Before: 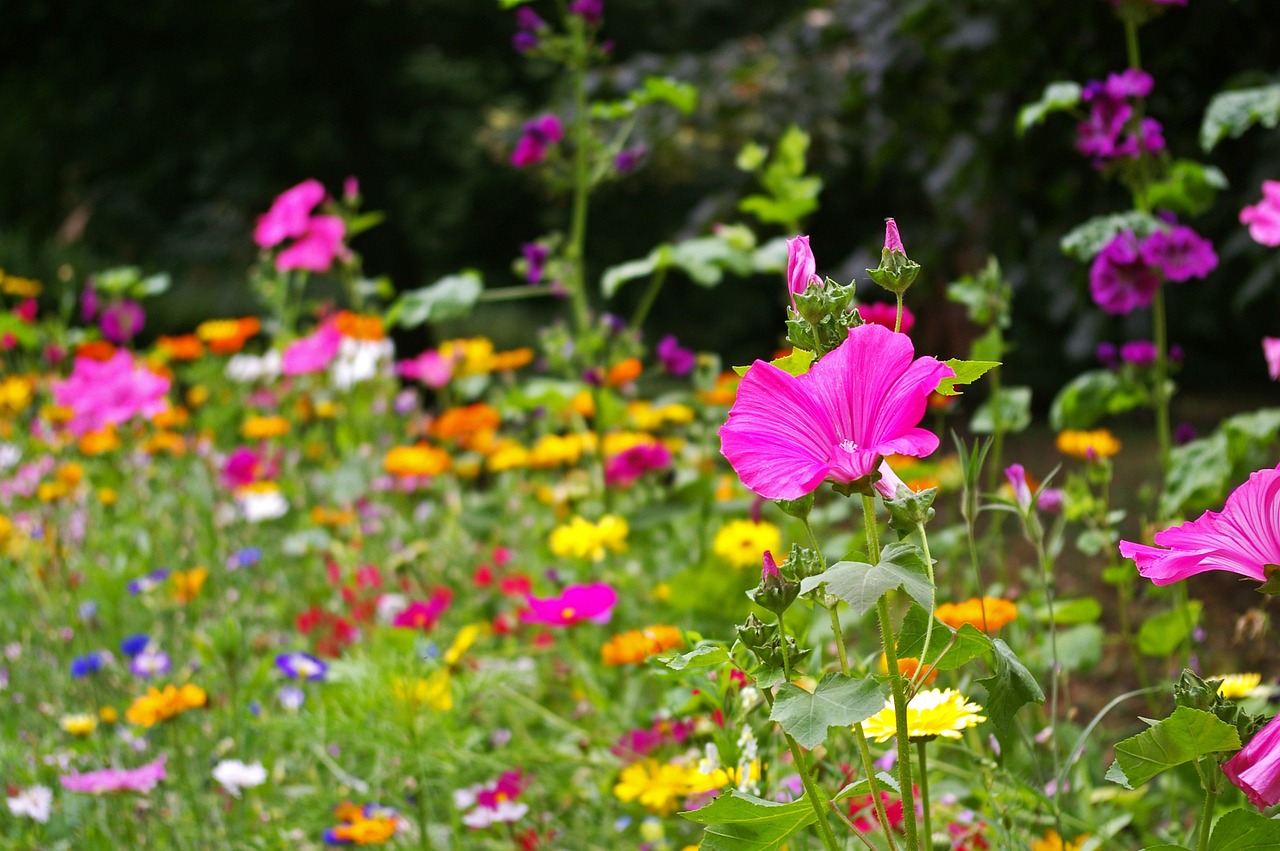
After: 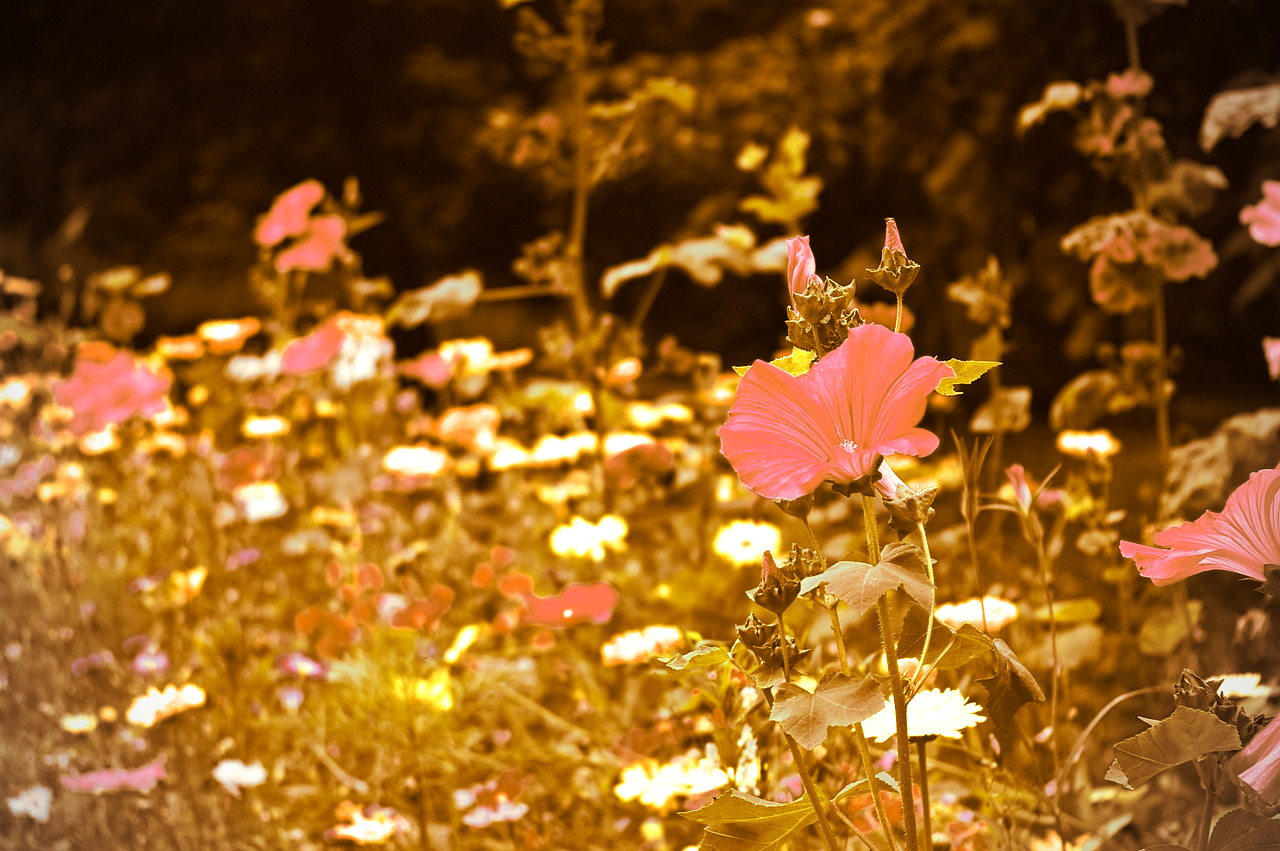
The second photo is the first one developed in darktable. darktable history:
color zones: curves: ch0 [(0.018, 0.548) (0.197, 0.654) (0.425, 0.447) (0.605, 0.658) (0.732, 0.579)]; ch1 [(0.105, 0.531) (0.224, 0.531) (0.386, 0.39) (0.618, 0.456) (0.732, 0.456) (0.956, 0.421)]; ch2 [(0.039, 0.583) (0.215, 0.465) (0.399, 0.544) (0.465, 0.548) (0.614, 0.447) (0.724, 0.43) (0.882, 0.623) (0.956, 0.632)]
color correction: highlights a* 1.39, highlights b* 17.83
vignetting: fall-off radius 60.92%
color balance: lift [1.004, 1.002, 1.002, 0.998], gamma [1, 1.007, 1.002, 0.993], gain [1, 0.977, 1.013, 1.023], contrast -3.64%
split-toning: shadows › hue 26°, shadows › saturation 0.92, highlights › hue 40°, highlights › saturation 0.92, balance -63, compress 0%
